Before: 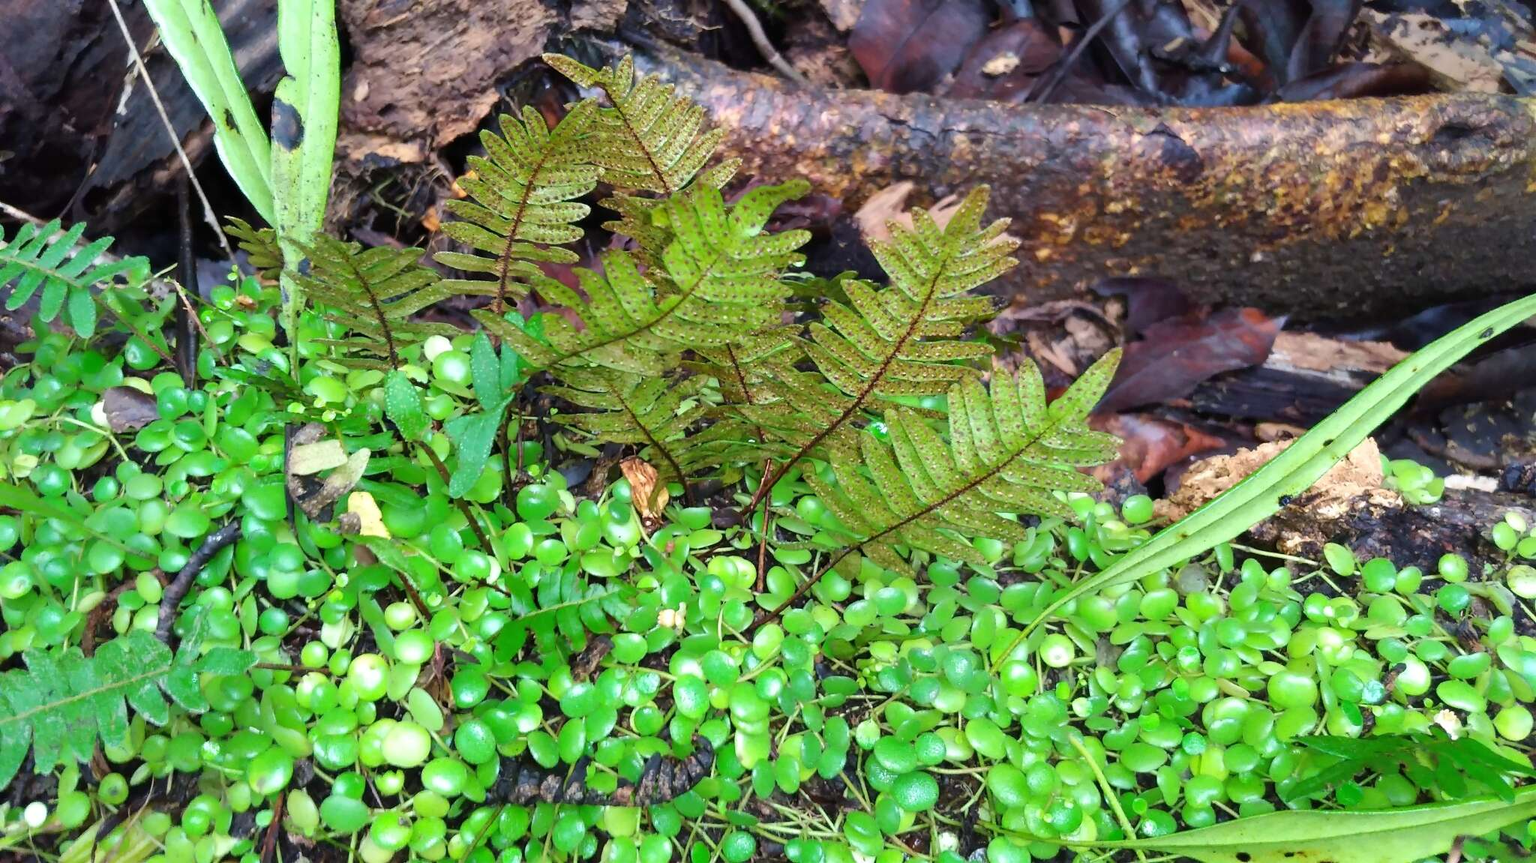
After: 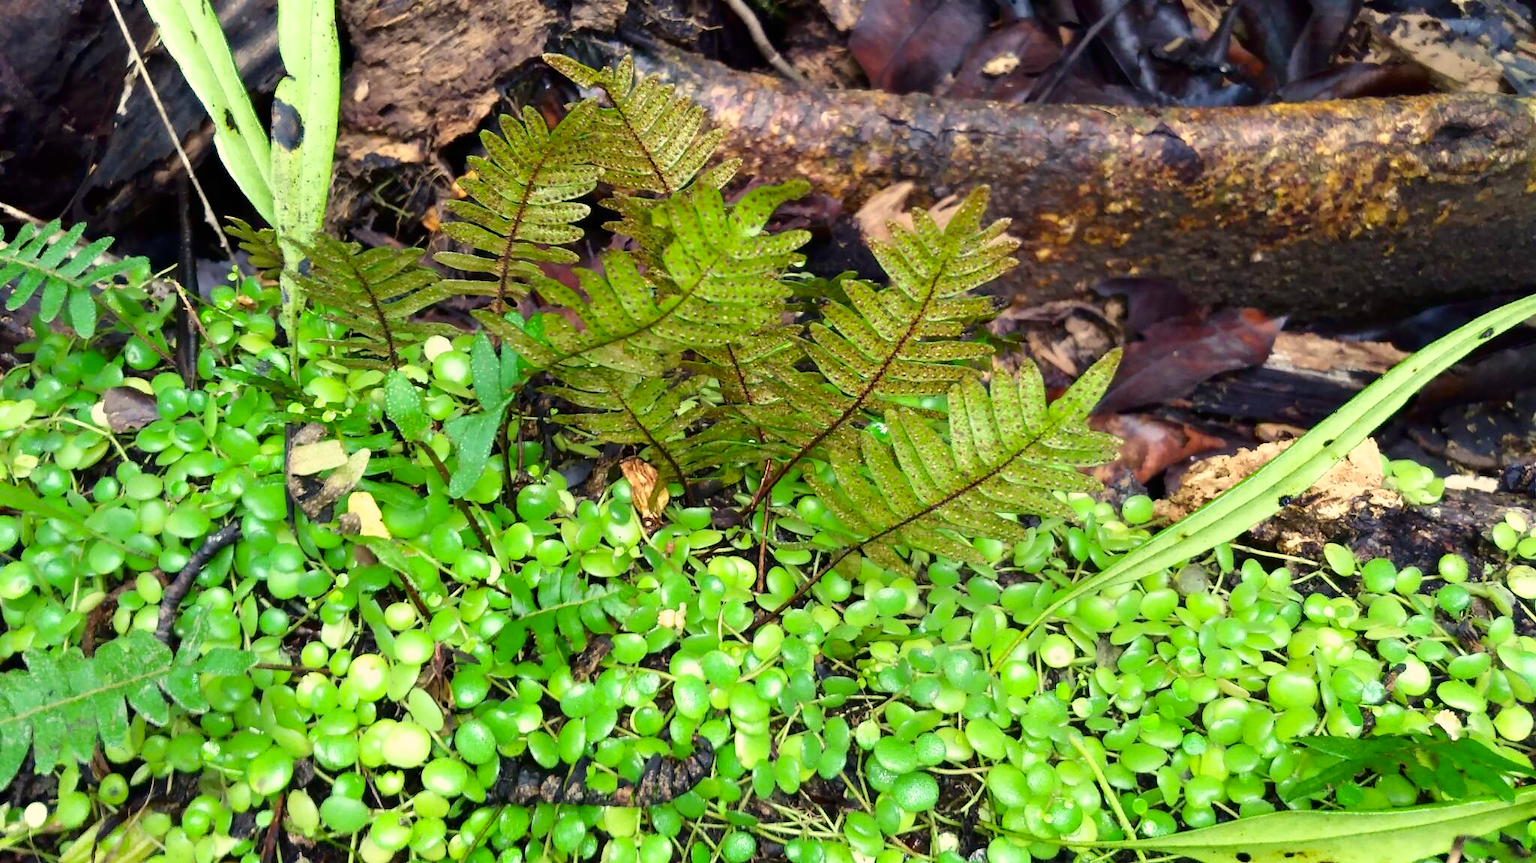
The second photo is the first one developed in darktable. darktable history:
shadows and highlights: shadows -62.32, white point adjustment -5.22, highlights 61.59
color correction: highlights a* 1.39, highlights b* 17.83
